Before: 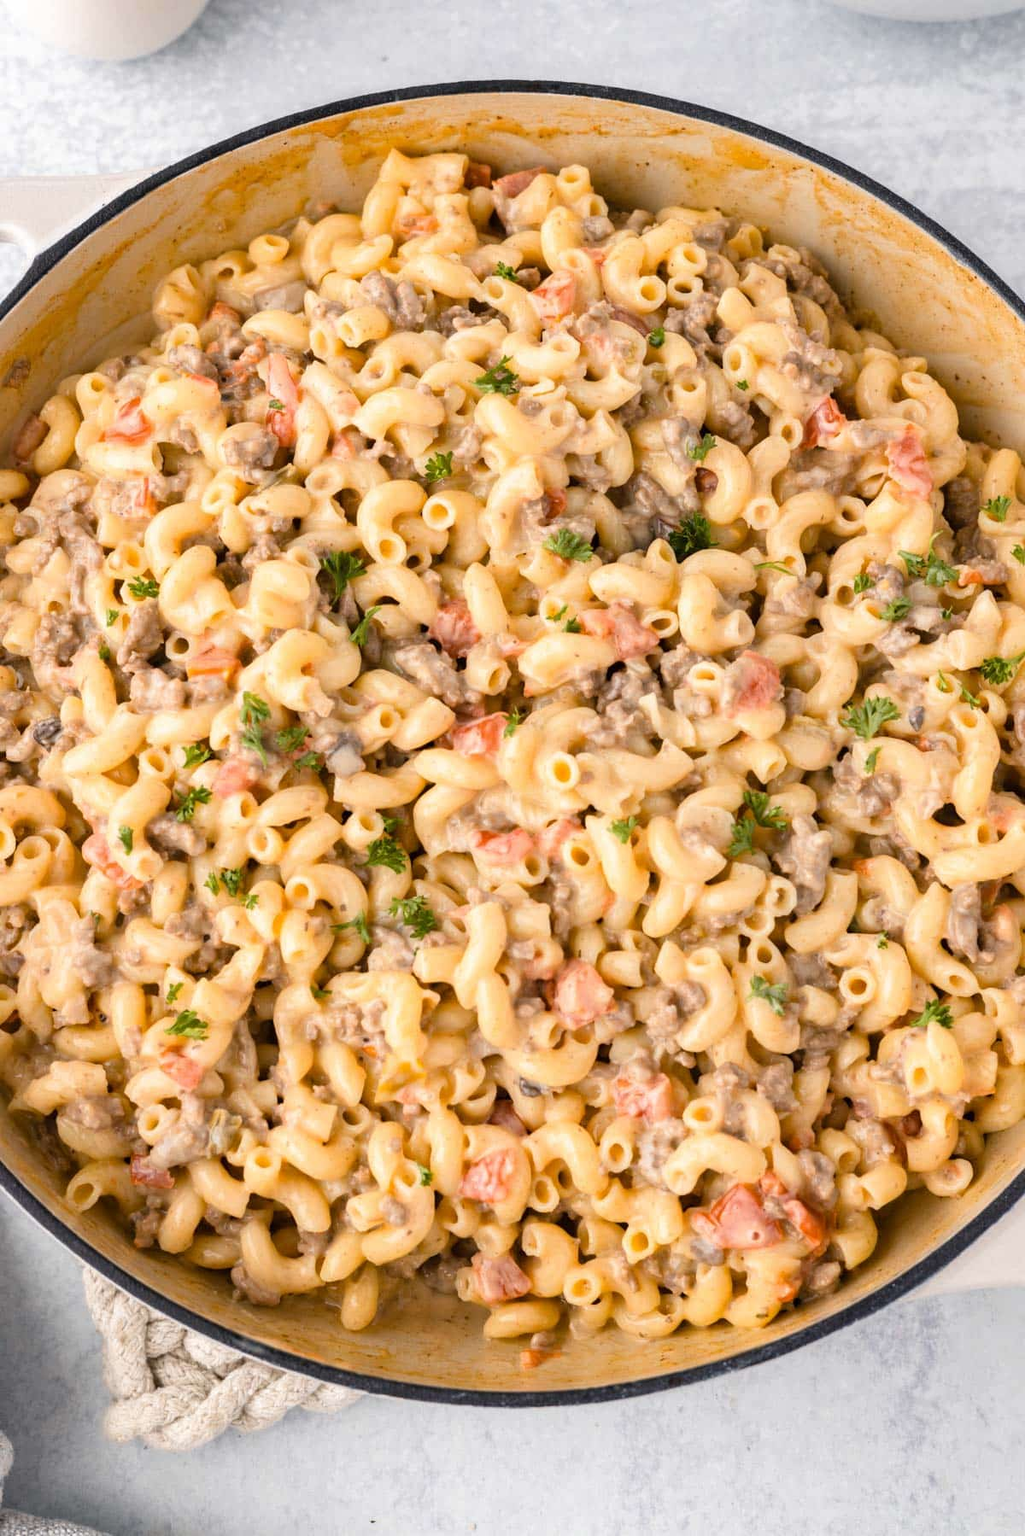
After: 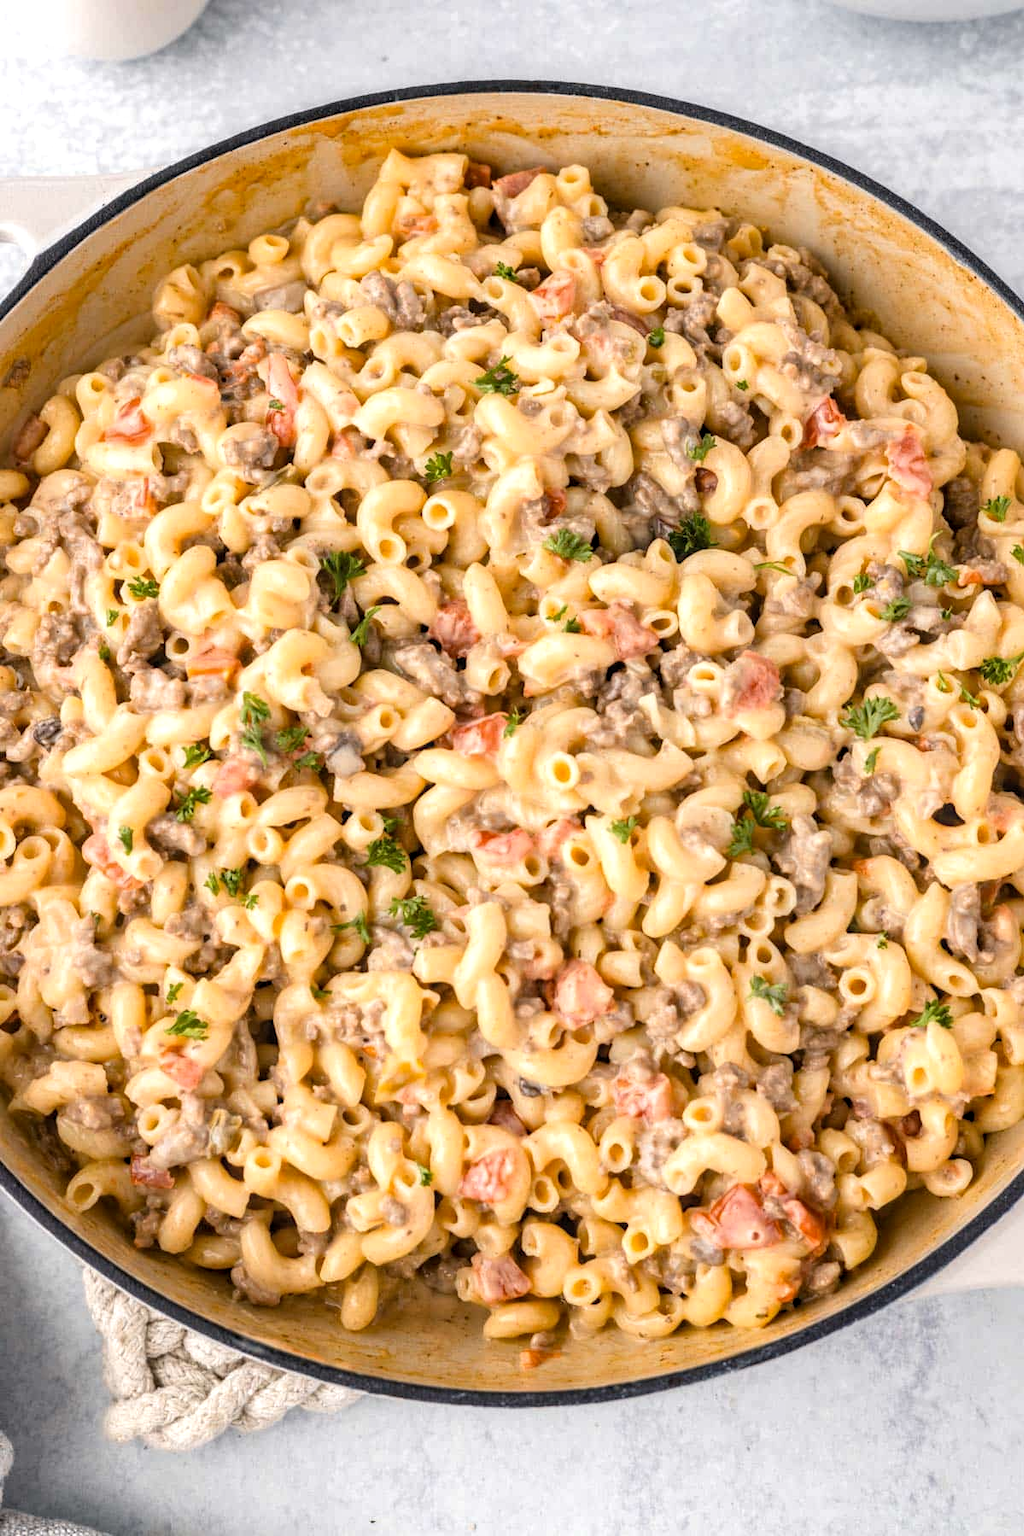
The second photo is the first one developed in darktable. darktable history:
color balance: mode lift, gamma, gain (sRGB)
levels: levels [0.016, 0.492, 0.969]
local contrast: on, module defaults
